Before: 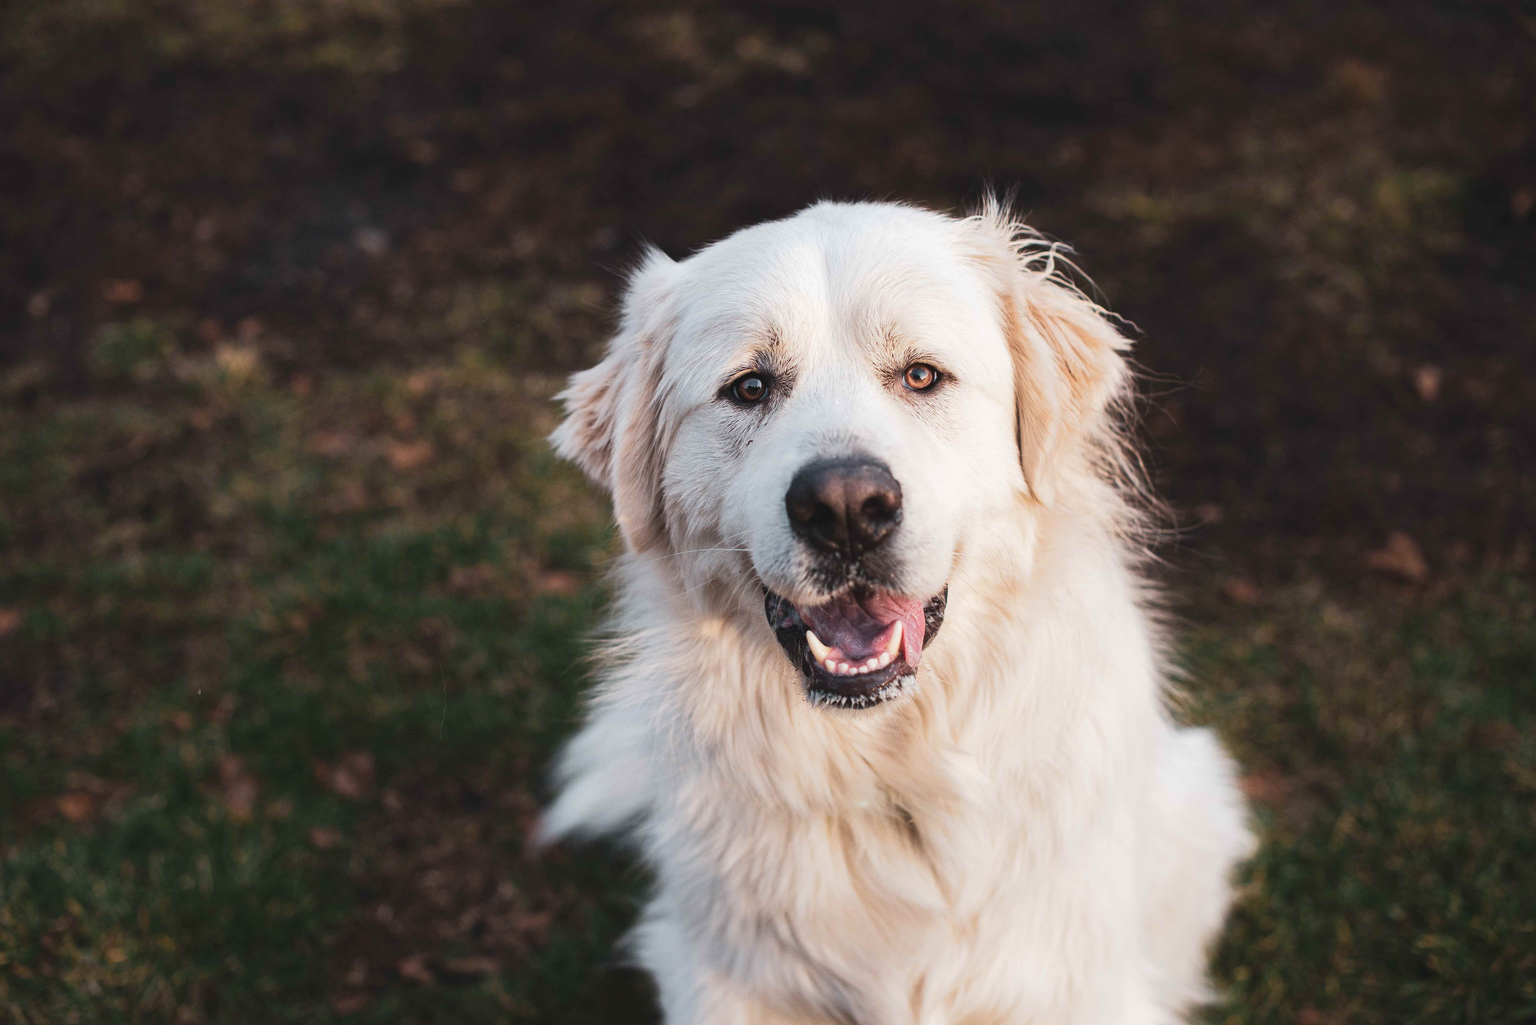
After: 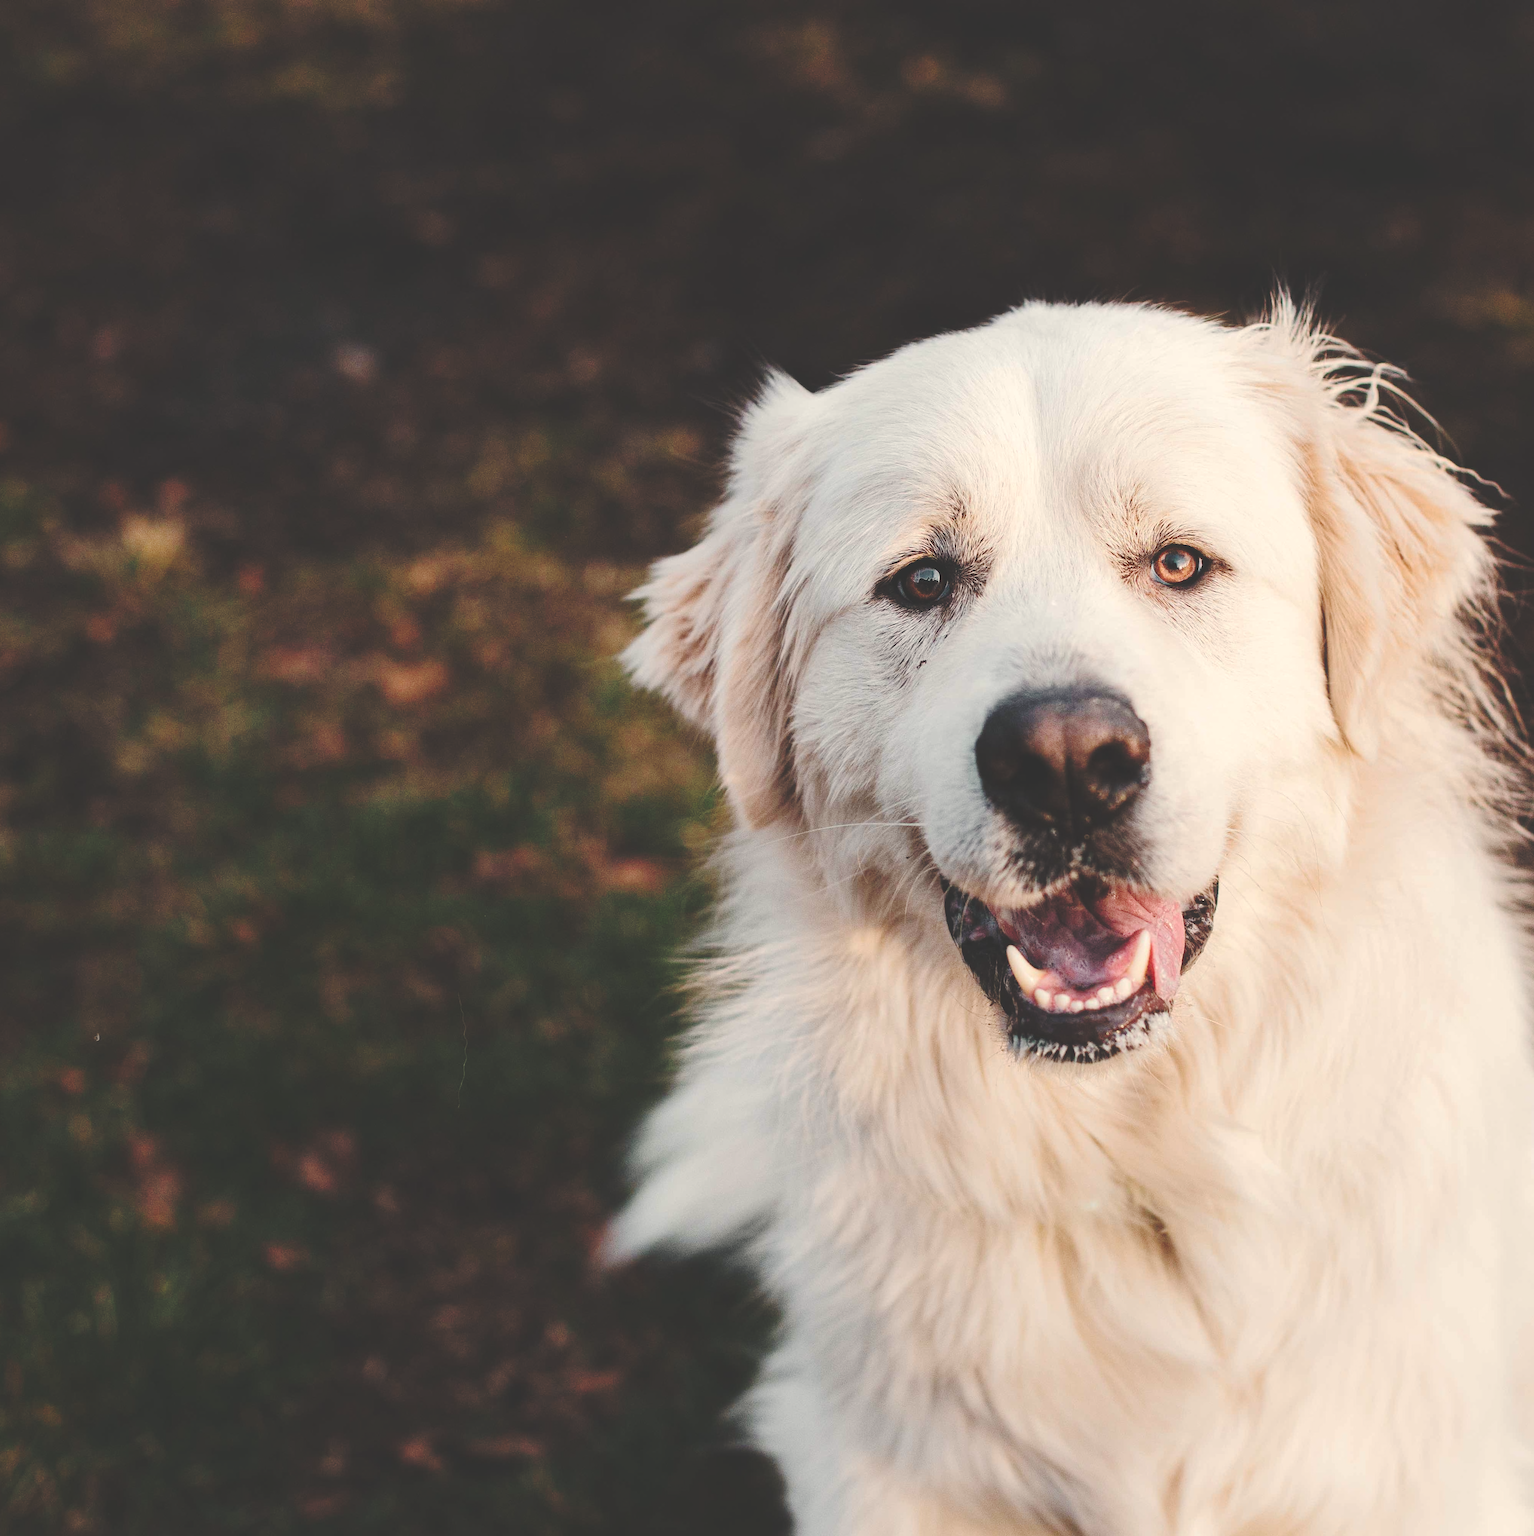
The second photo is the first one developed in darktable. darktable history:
base curve: curves: ch0 [(0, 0.024) (0.055, 0.065) (0.121, 0.166) (0.236, 0.319) (0.693, 0.726) (1, 1)], preserve colors none
white balance: red 1.045, blue 0.932
sharpen: radius 2.883, amount 0.868, threshold 47.523
crop and rotate: left 8.786%, right 24.548%
